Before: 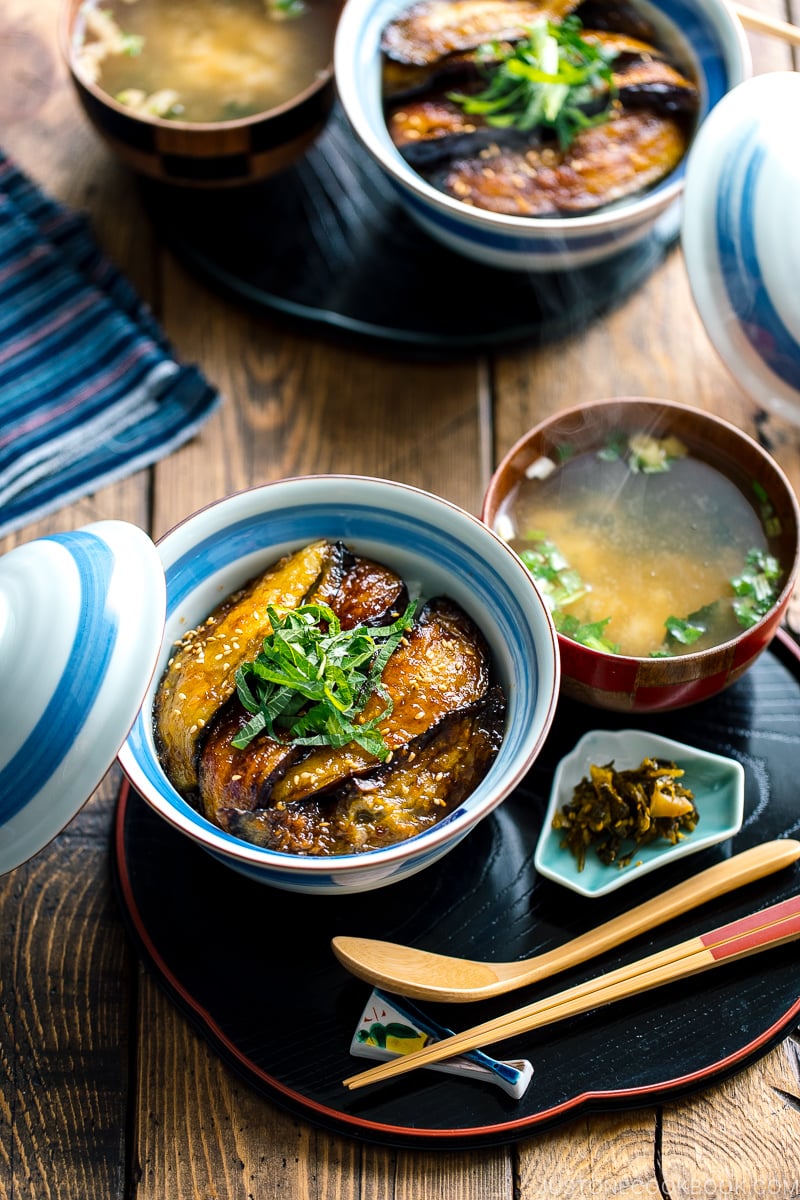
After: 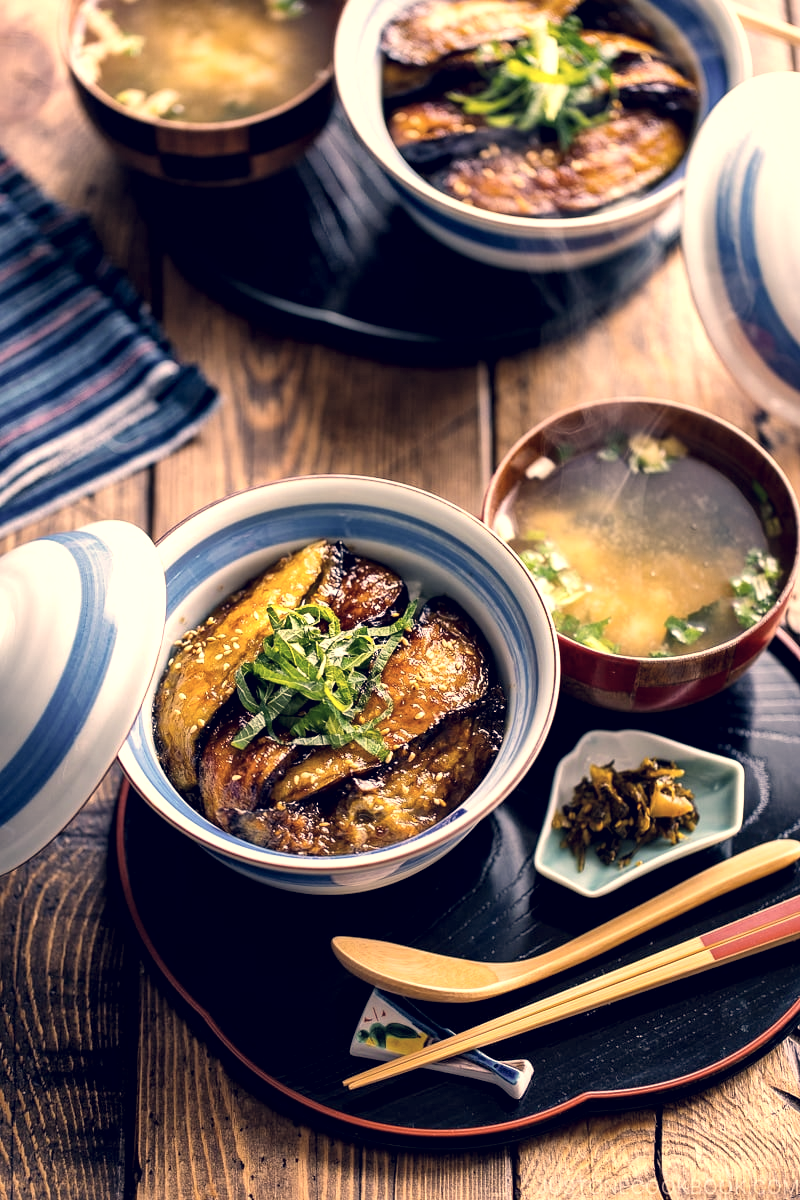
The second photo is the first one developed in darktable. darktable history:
color correction: highlights a* 19.67, highlights b* 26.96, shadows a* 3.32, shadows b* -18.06, saturation 0.728
local contrast: mode bilateral grid, contrast 19, coarseness 50, detail 178%, midtone range 0.2
levels: levels [0, 0.476, 0.951]
